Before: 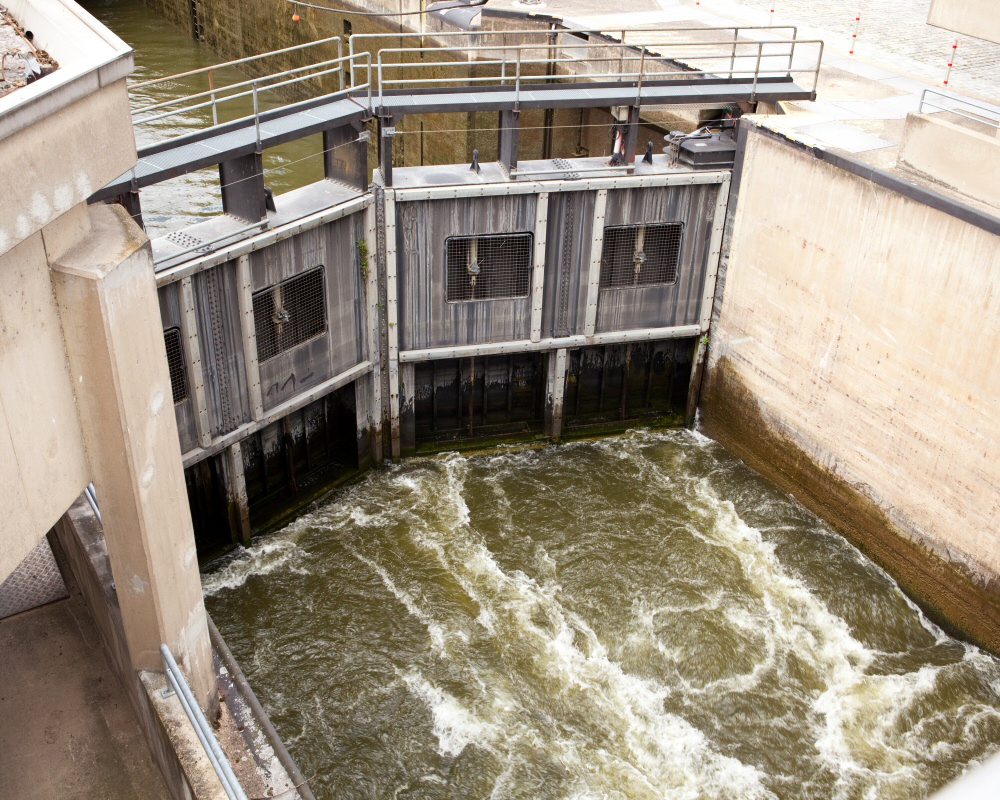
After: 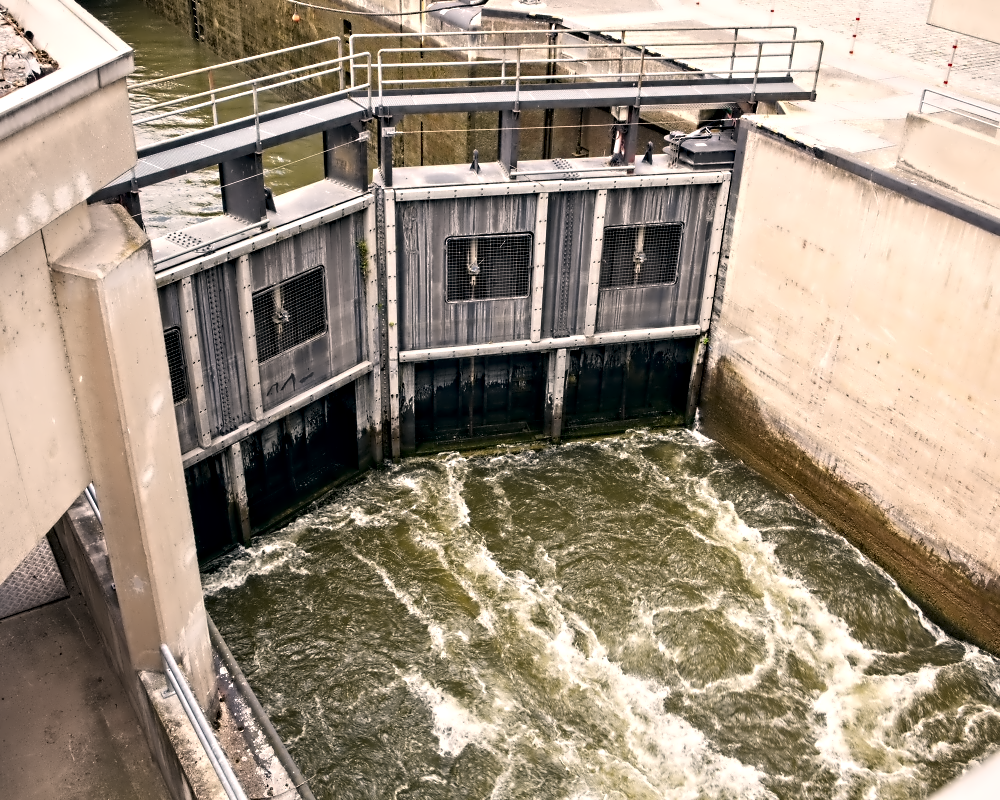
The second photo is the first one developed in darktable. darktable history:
color correction: highlights a* 5.38, highlights b* 5.3, shadows a* -4.26, shadows b* -5.11
contrast equalizer: octaves 7, y [[0.5, 0.542, 0.583, 0.625, 0.667, 0.708], [0.5 ×6], [0.5 ×6], [0, 0.033, 0.067, 0.1, 0.133, 0.167], [0, 0.05, 0.1, 0.15, 0.2, 0.25]]
